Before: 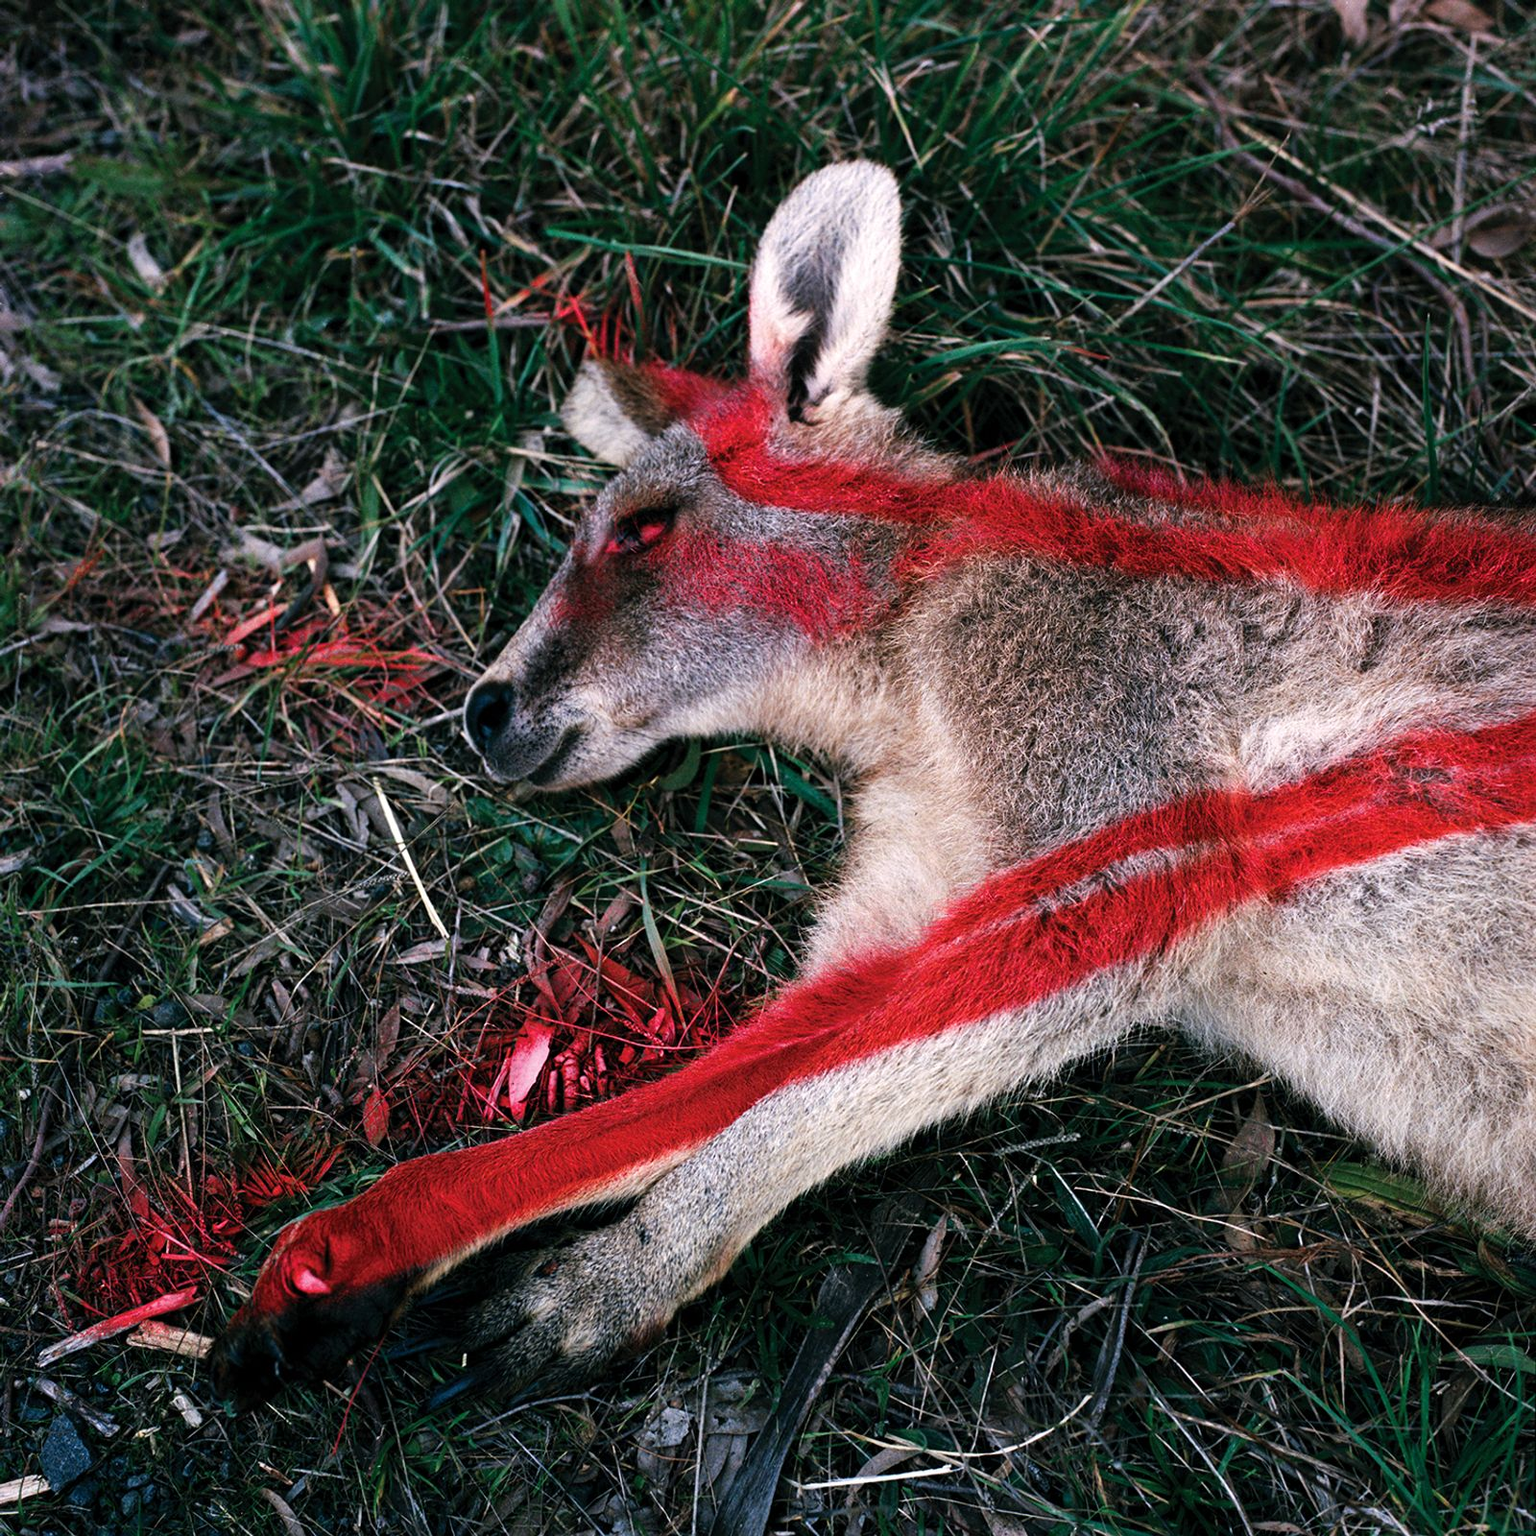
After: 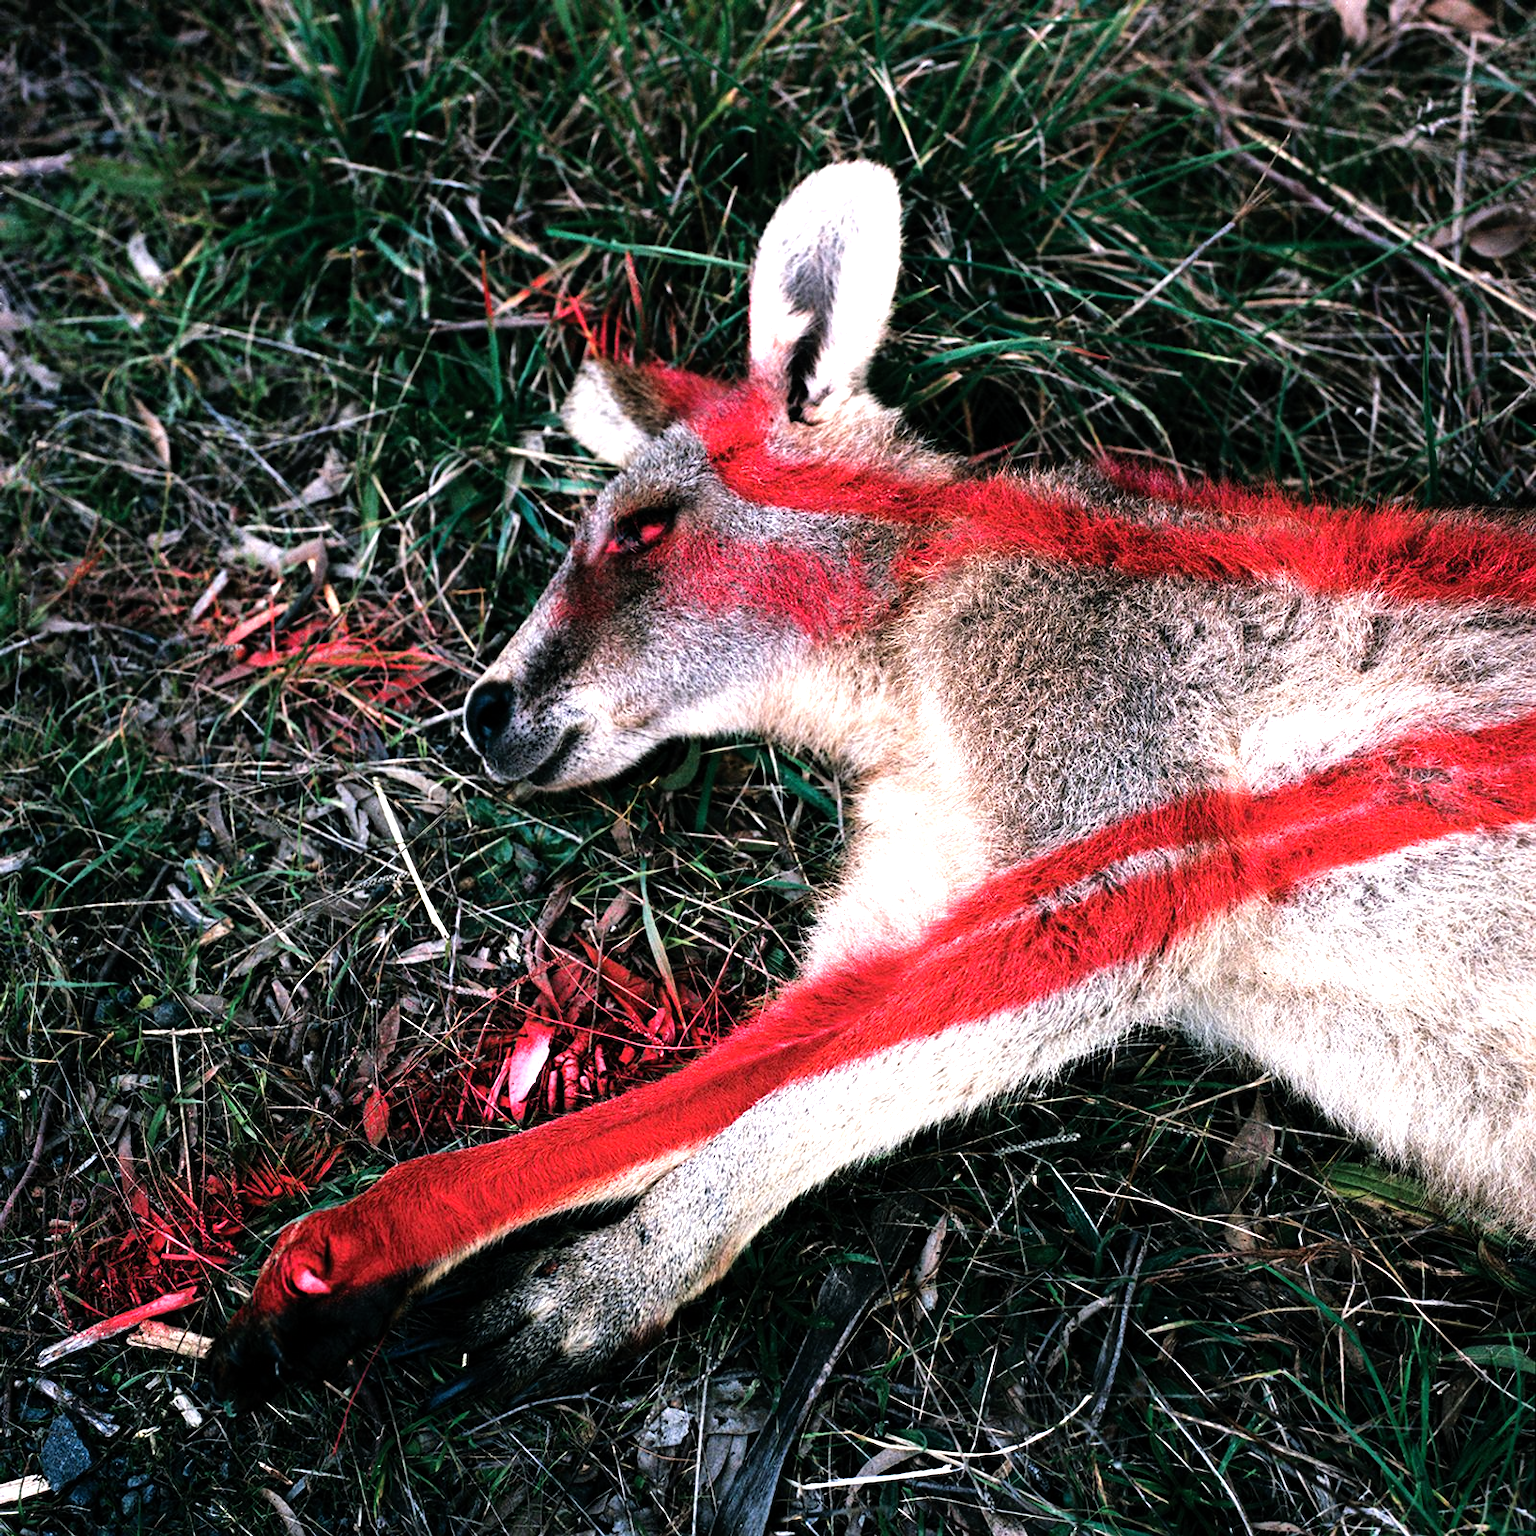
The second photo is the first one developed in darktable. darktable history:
tone equalizer: -8 EV -1.09 EV, -7 EV -1.04 EV, -6 EV -0.891 EV, -5 EV -0.539 EV, -3 EV 0.595 EV, -2 EV 0.896 EV, -1 EV 0.989 EV, +0 EV 1.05 EV
